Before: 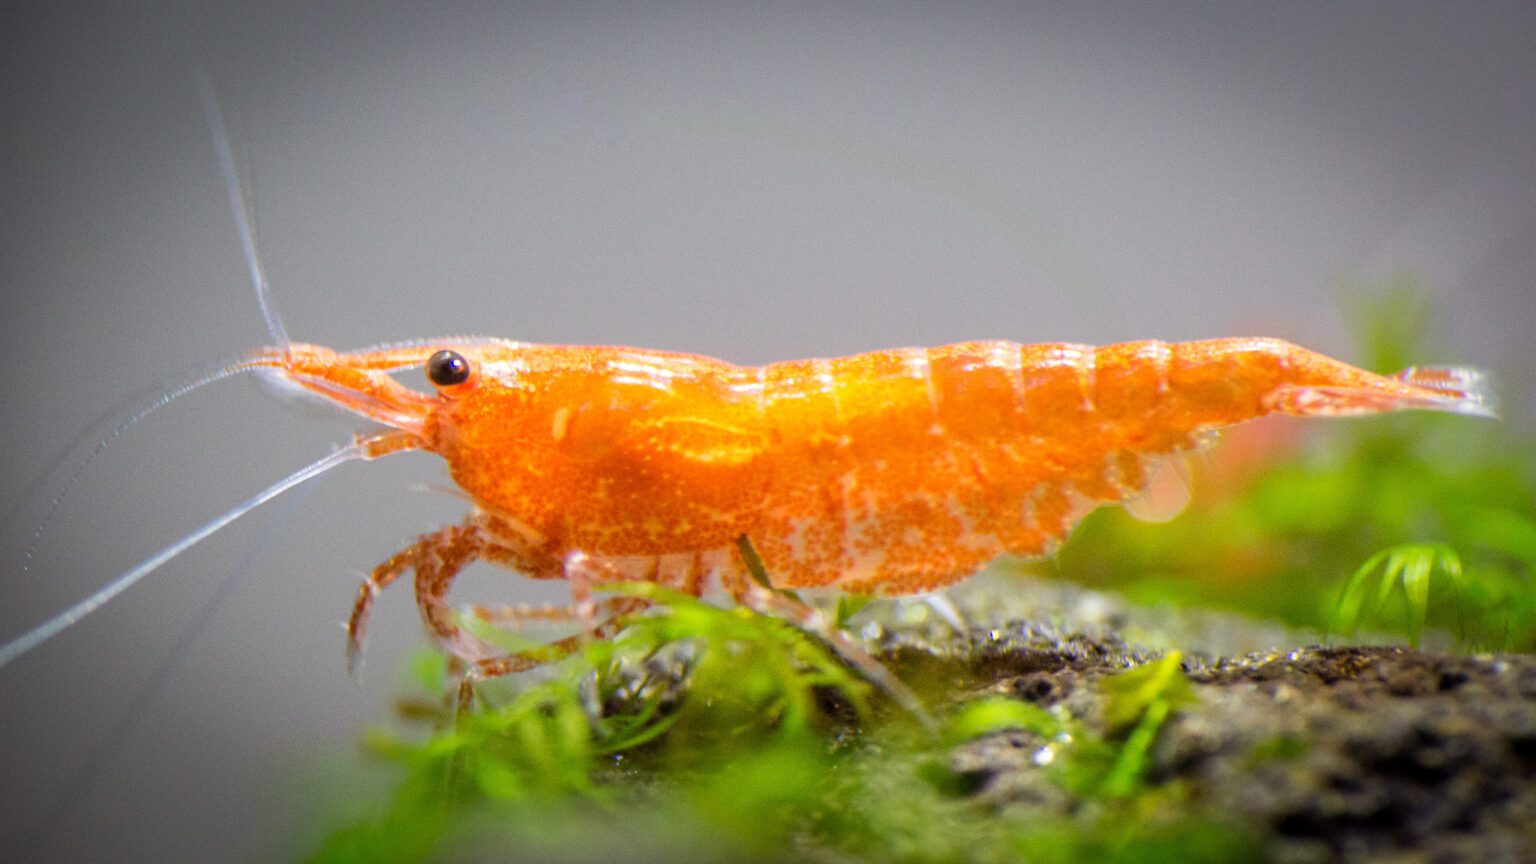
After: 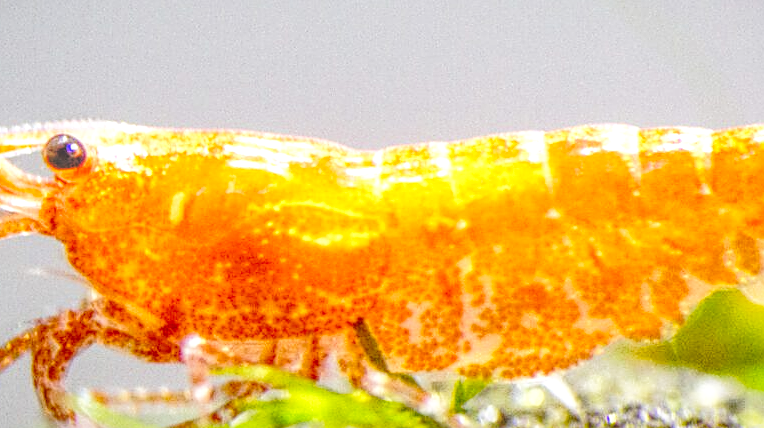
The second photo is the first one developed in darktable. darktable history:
base curve: curves: ch0 [(0, 0) (0.04, 0.03) (0.133, 0.232) (0.448, 0.748) (0.843, 0.968) (1, 1)], preserve colors none
sharpen: amount 0.561
local contrast: highlights 20%, shadows 30%, detail 200%, midtone range 0.2
crop: left 24.986%, top 25.089%, right 25.244%, bottom 25.318%
